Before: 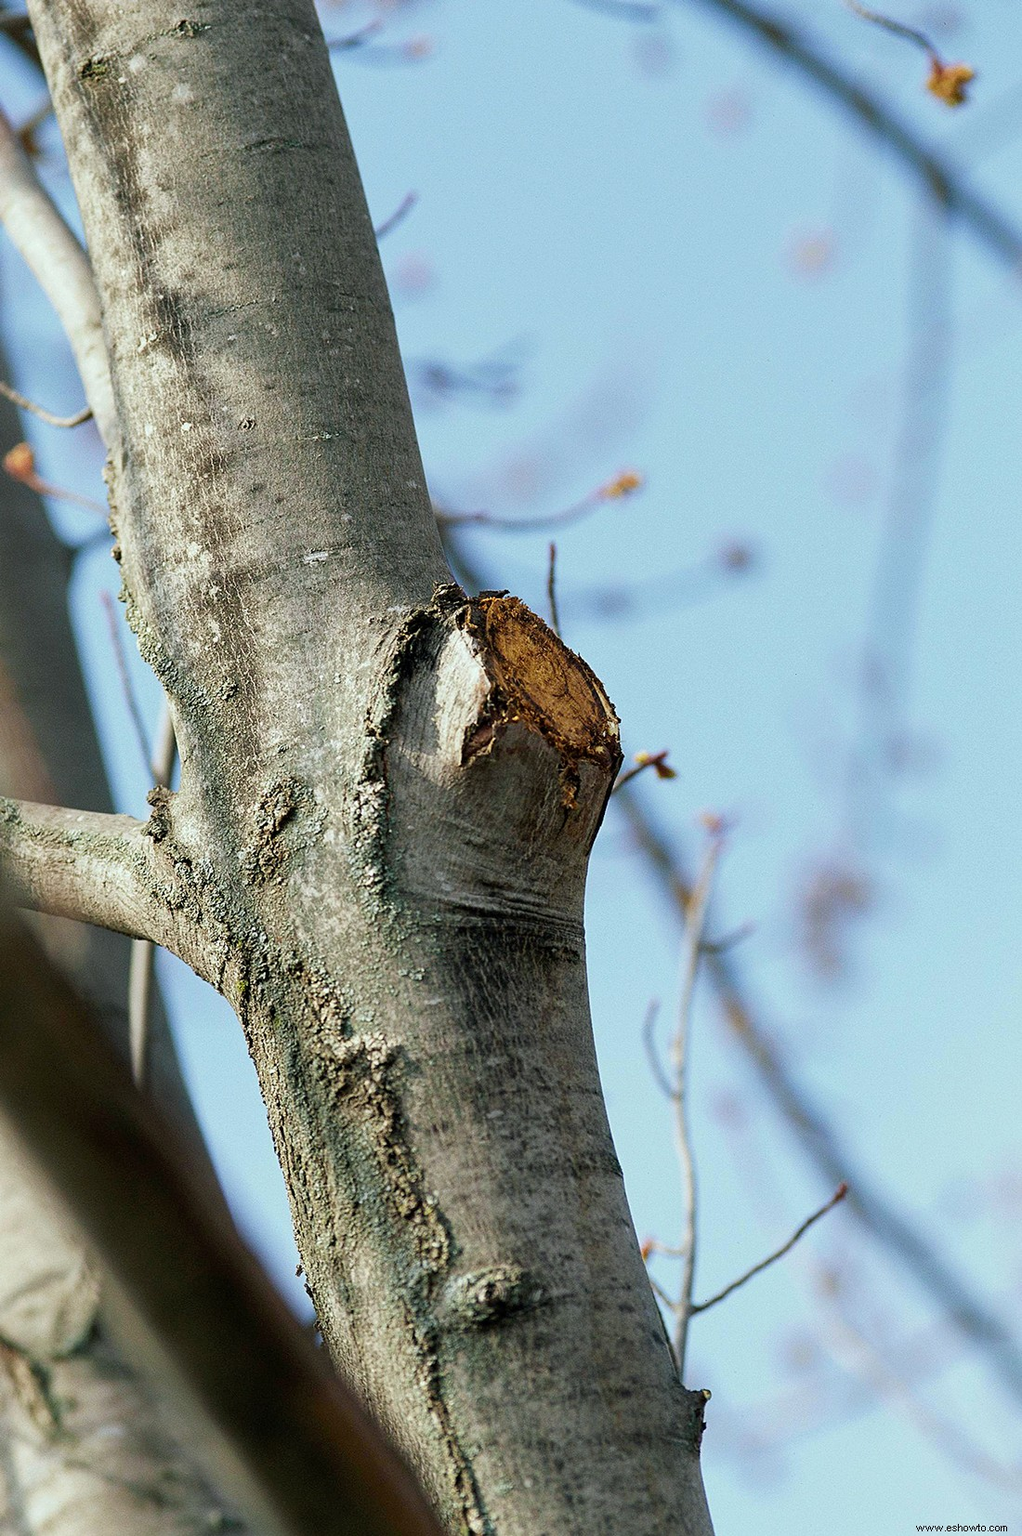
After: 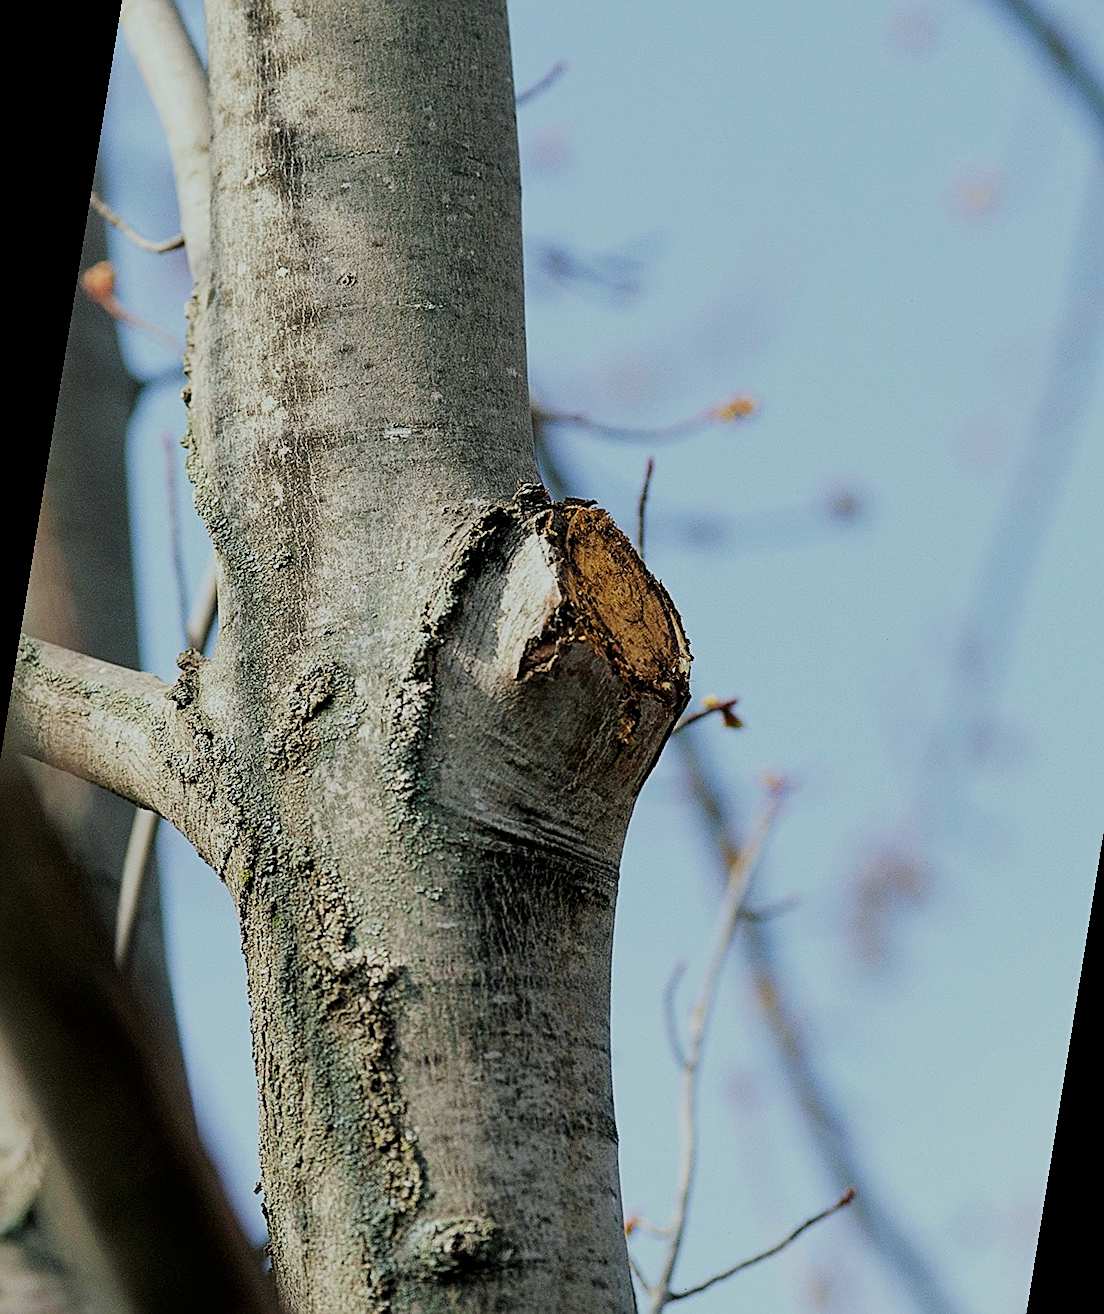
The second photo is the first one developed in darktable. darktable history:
sharpen: on, module defaults
rotate and perspective: rotation 9.12°, automatic cropping off
filmic rgb: black relative exposure -7.65 EV, white relative exposure 4.56 EV, hardness 3.61
crop: left 7.856%, top 11.836%, right 10.12%, bottom 15.387%
